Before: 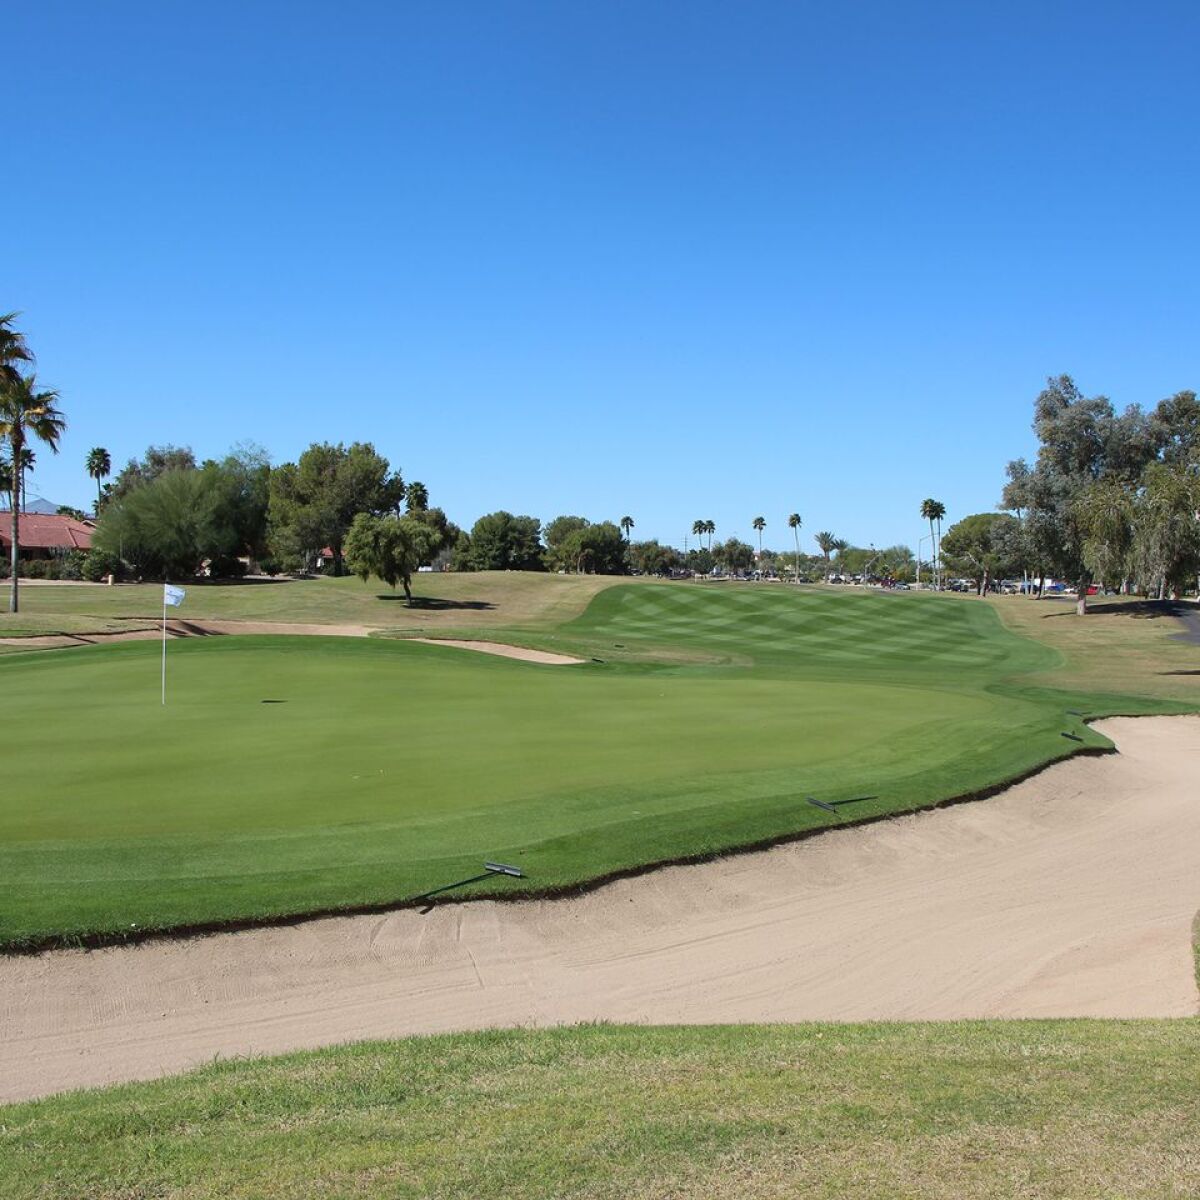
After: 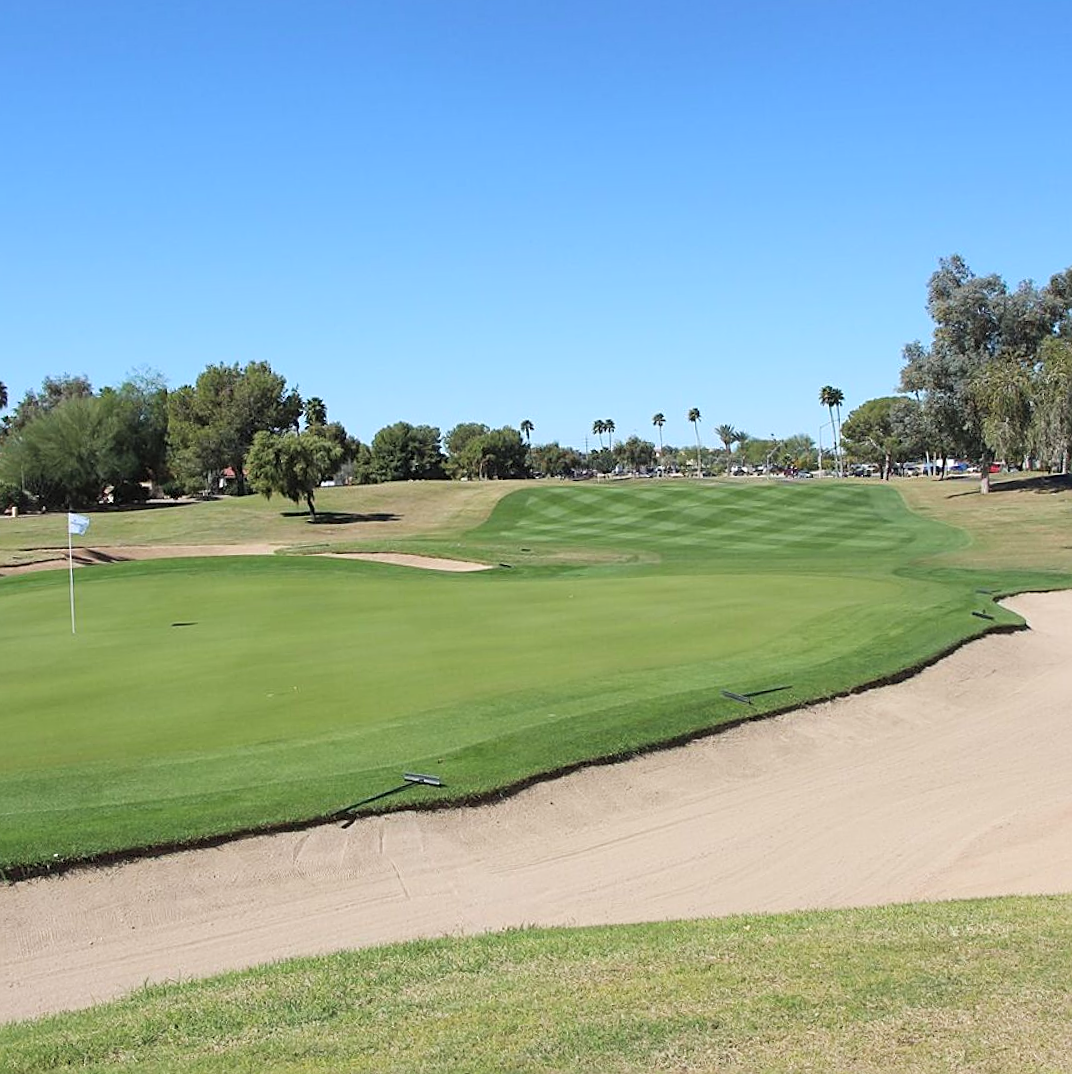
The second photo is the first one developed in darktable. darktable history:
crop and rotate: angle 3.16°, left 5.801%, top 5.699%
contrast brightness saturation: brightness 0.121
exposure: compensate highlight preservation false
sharpen: on, module defaults
tone curve: curves: ch0 [(0, 0) (0.265, 0.253) (0.732, 0.751) (1, 1)], preserve colors none
